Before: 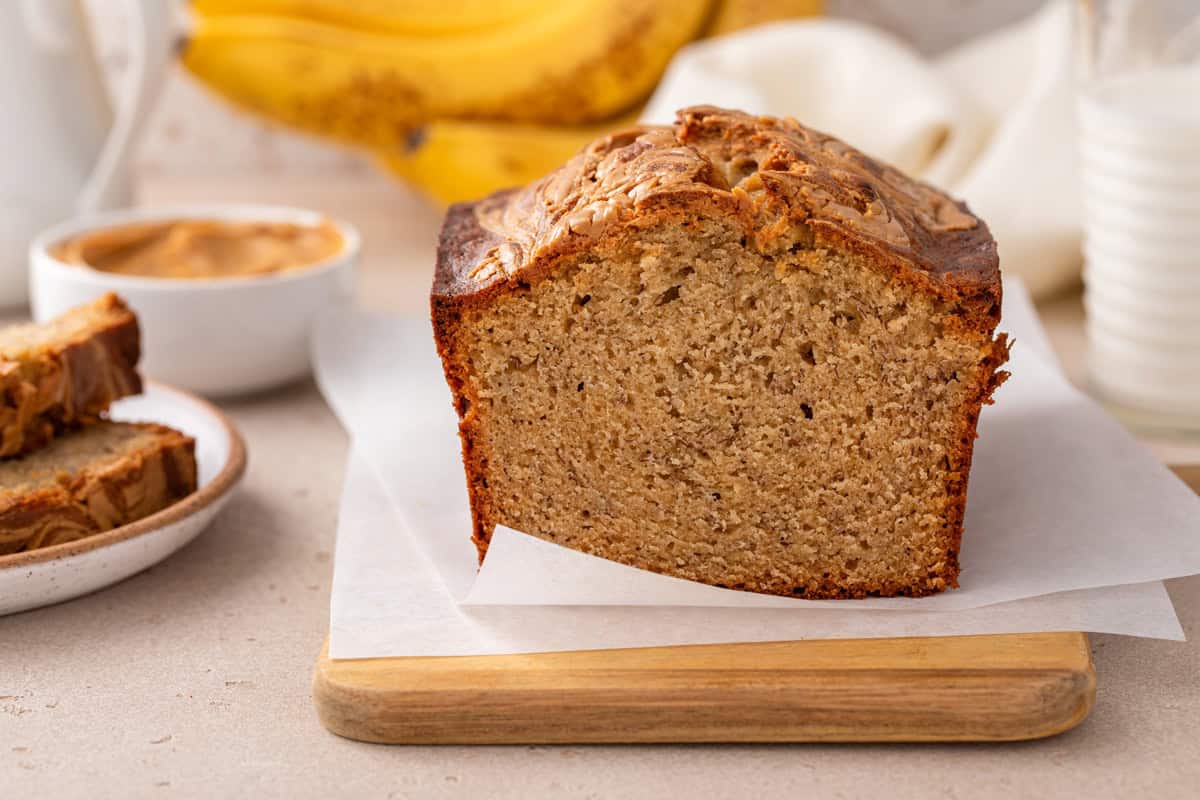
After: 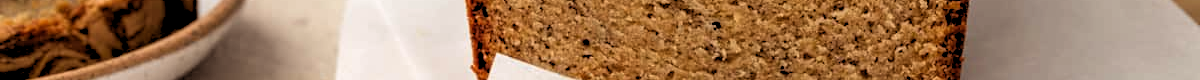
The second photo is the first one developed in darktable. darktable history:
rgb levels: levels [[0.034, 0.472, 0.904], [0, 0.5, 1], [0, 0.5, 1]]
crop and rotate: top 59.084%, bottom 30.916%
rgb curve: curves: ch2 [(0, 0) (0.567, 0.512) (1, 1)], mode RGB, independent channels
